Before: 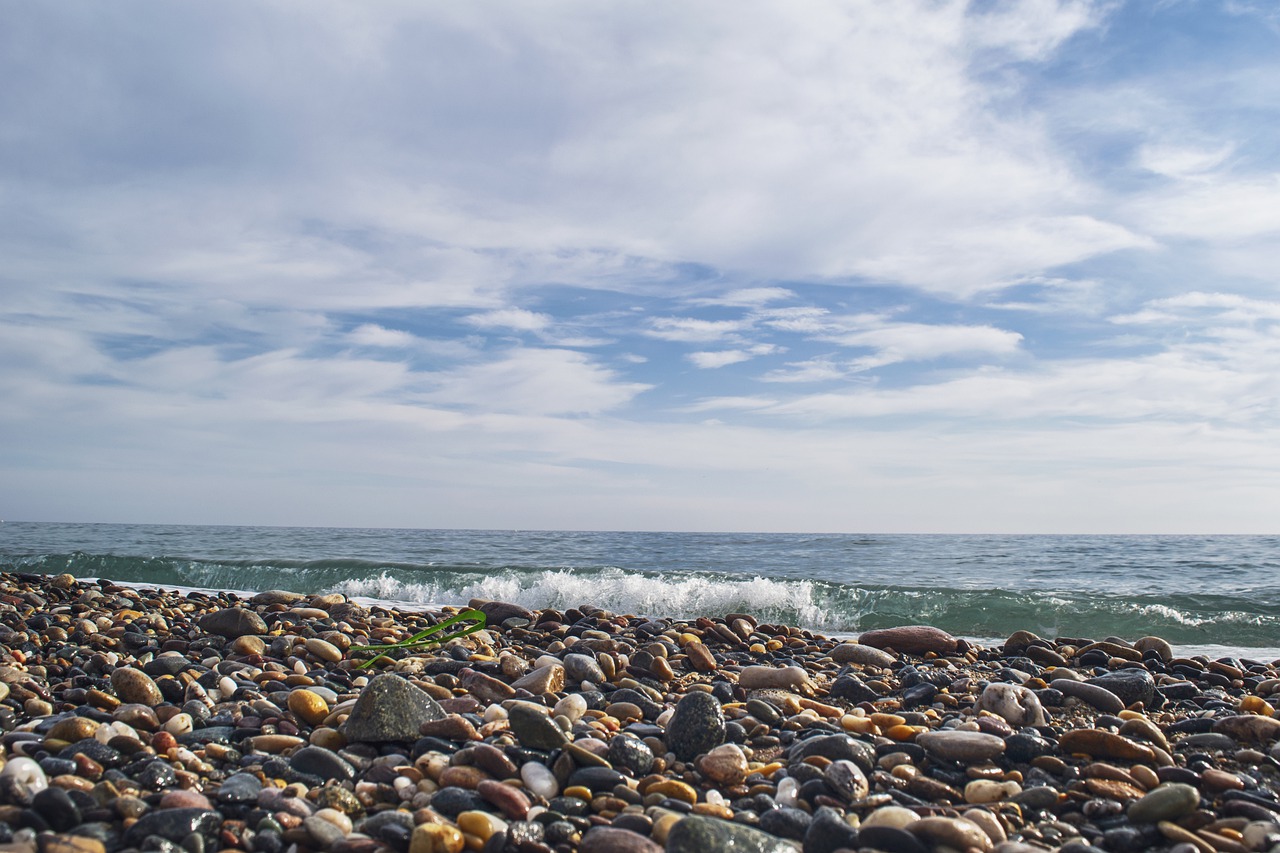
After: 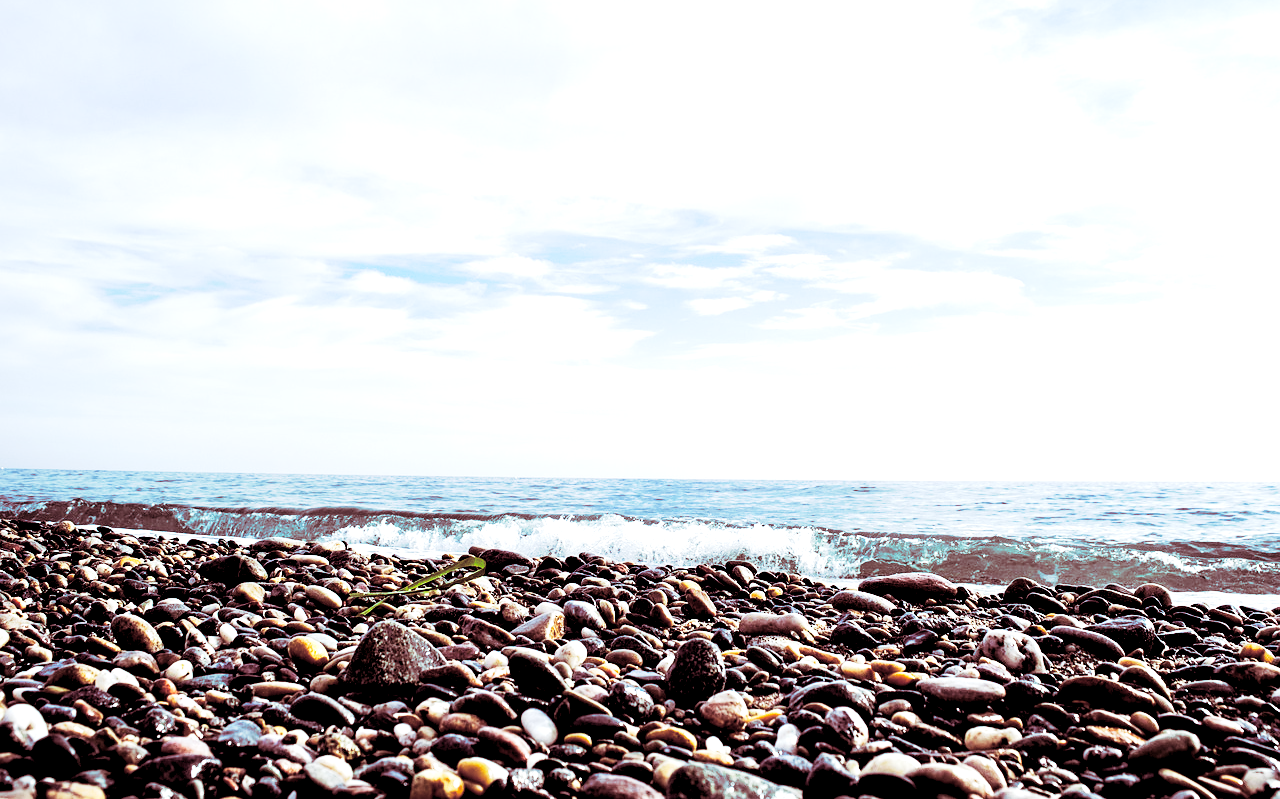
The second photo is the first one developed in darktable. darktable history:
color calibration: illuminant F (fluorescent), F source F9 (Cool White Deluxe 4150 K) – high CRI, x 0.374, y 0.373, temperature 4158.34 K
tone equalizer: -8 EV -0.75 EV, -7 EV -0.7 EV, -6 EV -0.6 EV, -5 EV -0.4 EV, -3 EV 0.4 EV, -2 EV 0.6 EV, -1 EV 0.7 EV, +0 EV 0.75 EV, edges refinement/feathering 500, mask exposure compensation -1.57 EV, preserve details no
crop and rotate: top 6.25%
exposure: black level correction 0.035, exposure 0.9 EV, compensate highlight preservation false
split-toning: highlights › saturation 0, balance -61.83
white balance: red 1, blue 1
base curve: curves: ch0 [(0, 0) (0.088, 0.125) (0.176, 0.251) (0.354, 0.501) (0.613, 0.749) (1, 0.877)], preserve colors none
